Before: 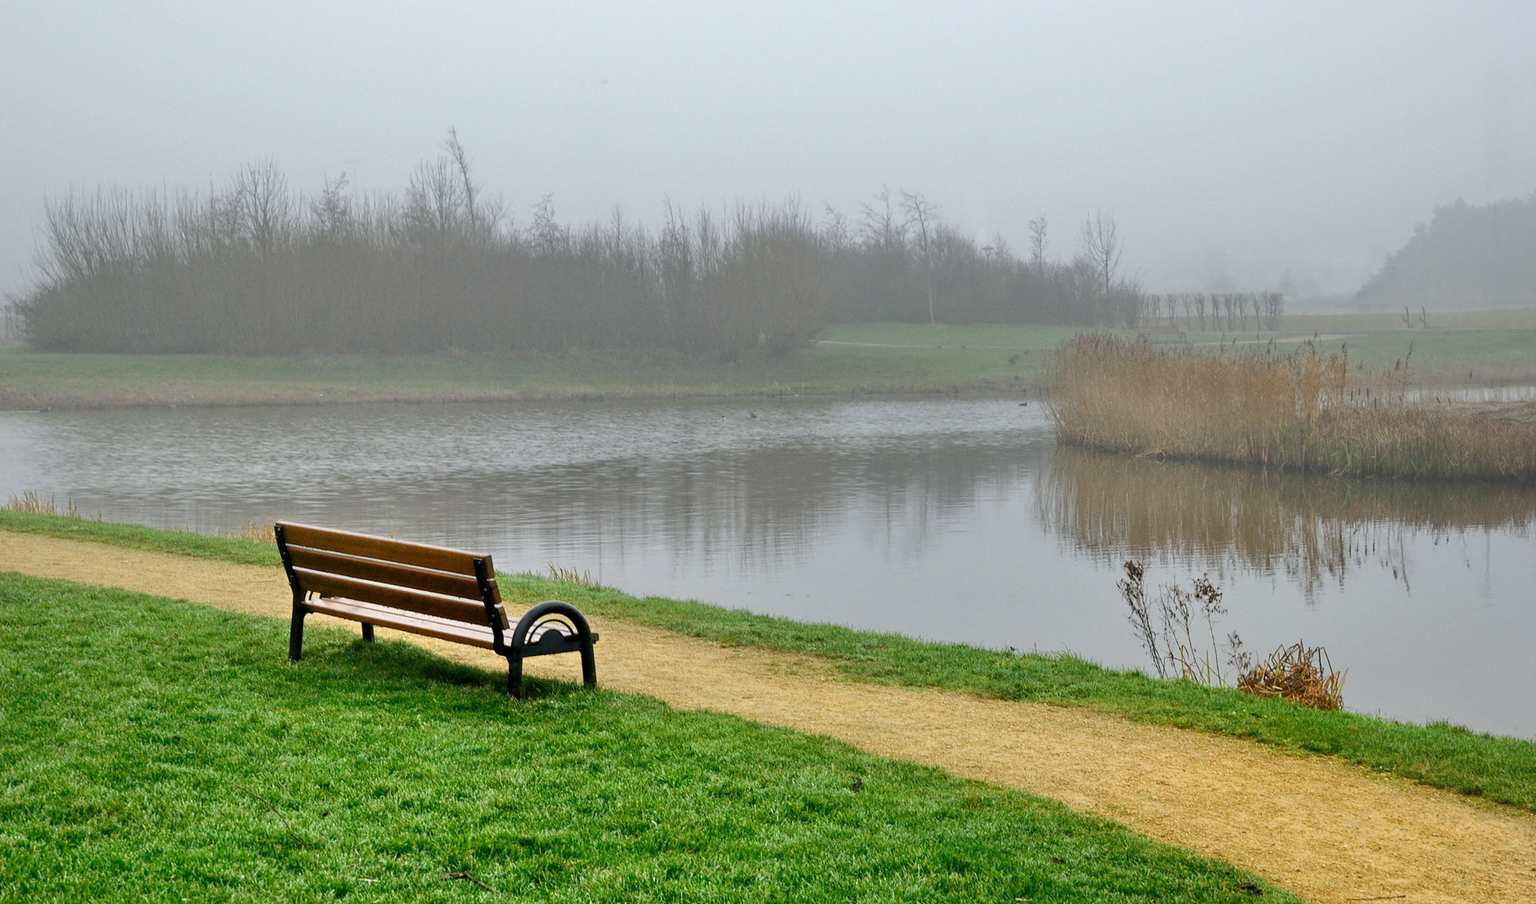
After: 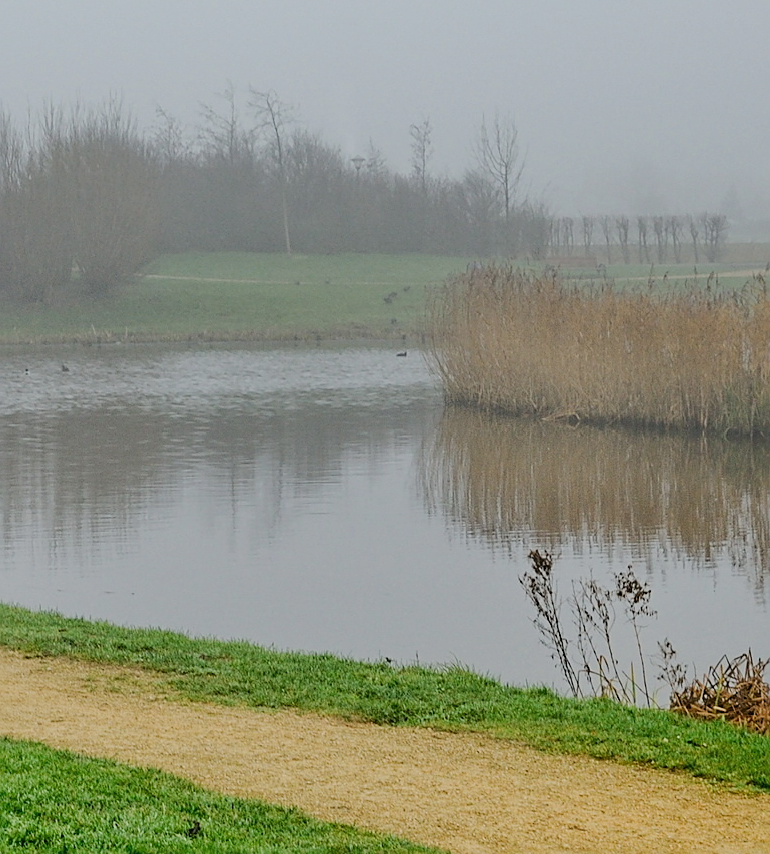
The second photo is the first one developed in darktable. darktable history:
crop: left 45.721%, top 13.393%, right 14.118%, bottom 10.01%
filmic rgb: black relative exposure -7.32 EV, white relative exposure 5.09 EV, hardness 3.2
sharpen: on, module defaults
